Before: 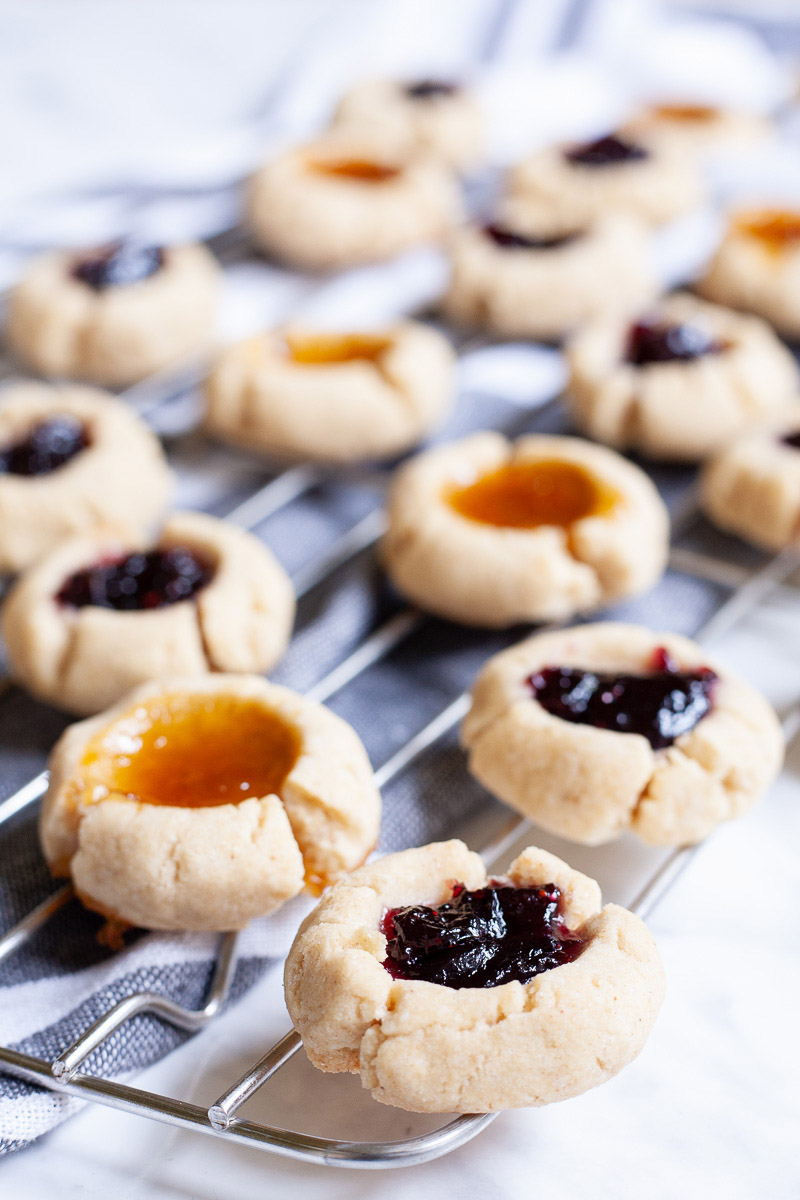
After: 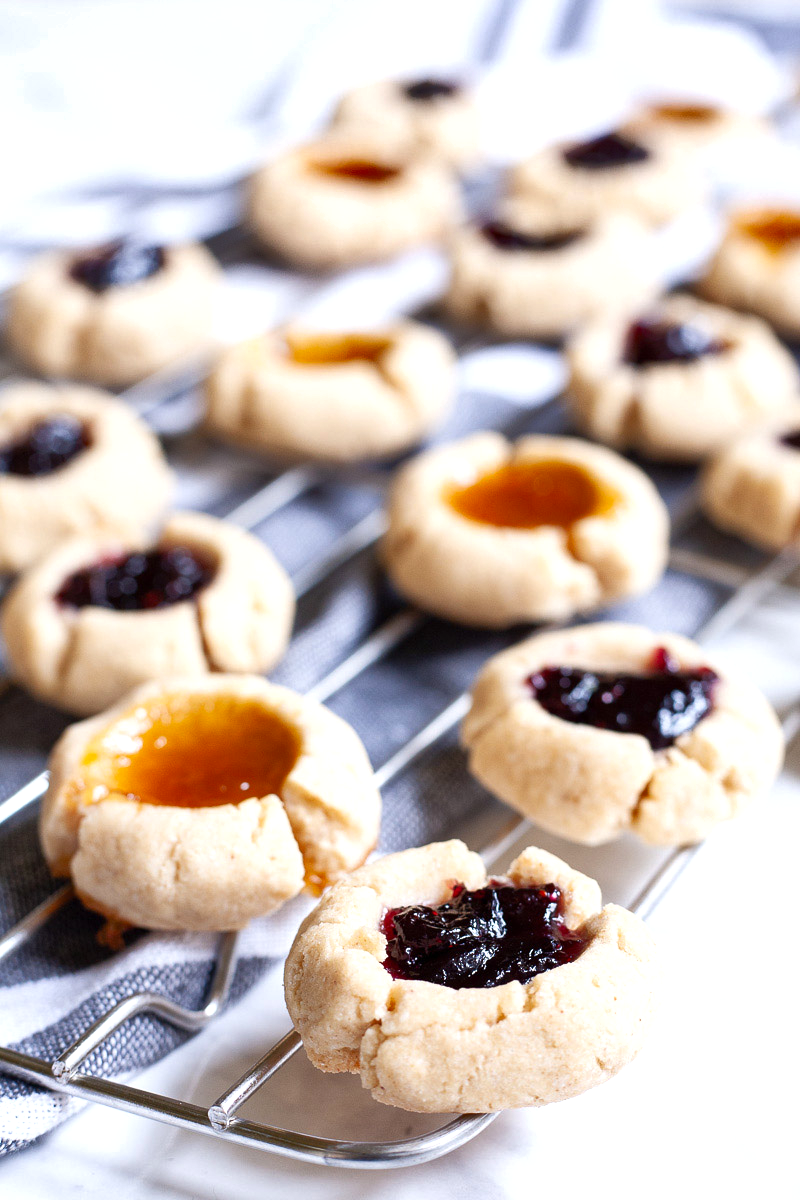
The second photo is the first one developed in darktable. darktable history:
exposure: exposure 0.298 EV, compensate exposure bias true, compensate highlight preservation false
shadows and highlights: shadows 47.48, highlights -41.52, soften with gaussian
